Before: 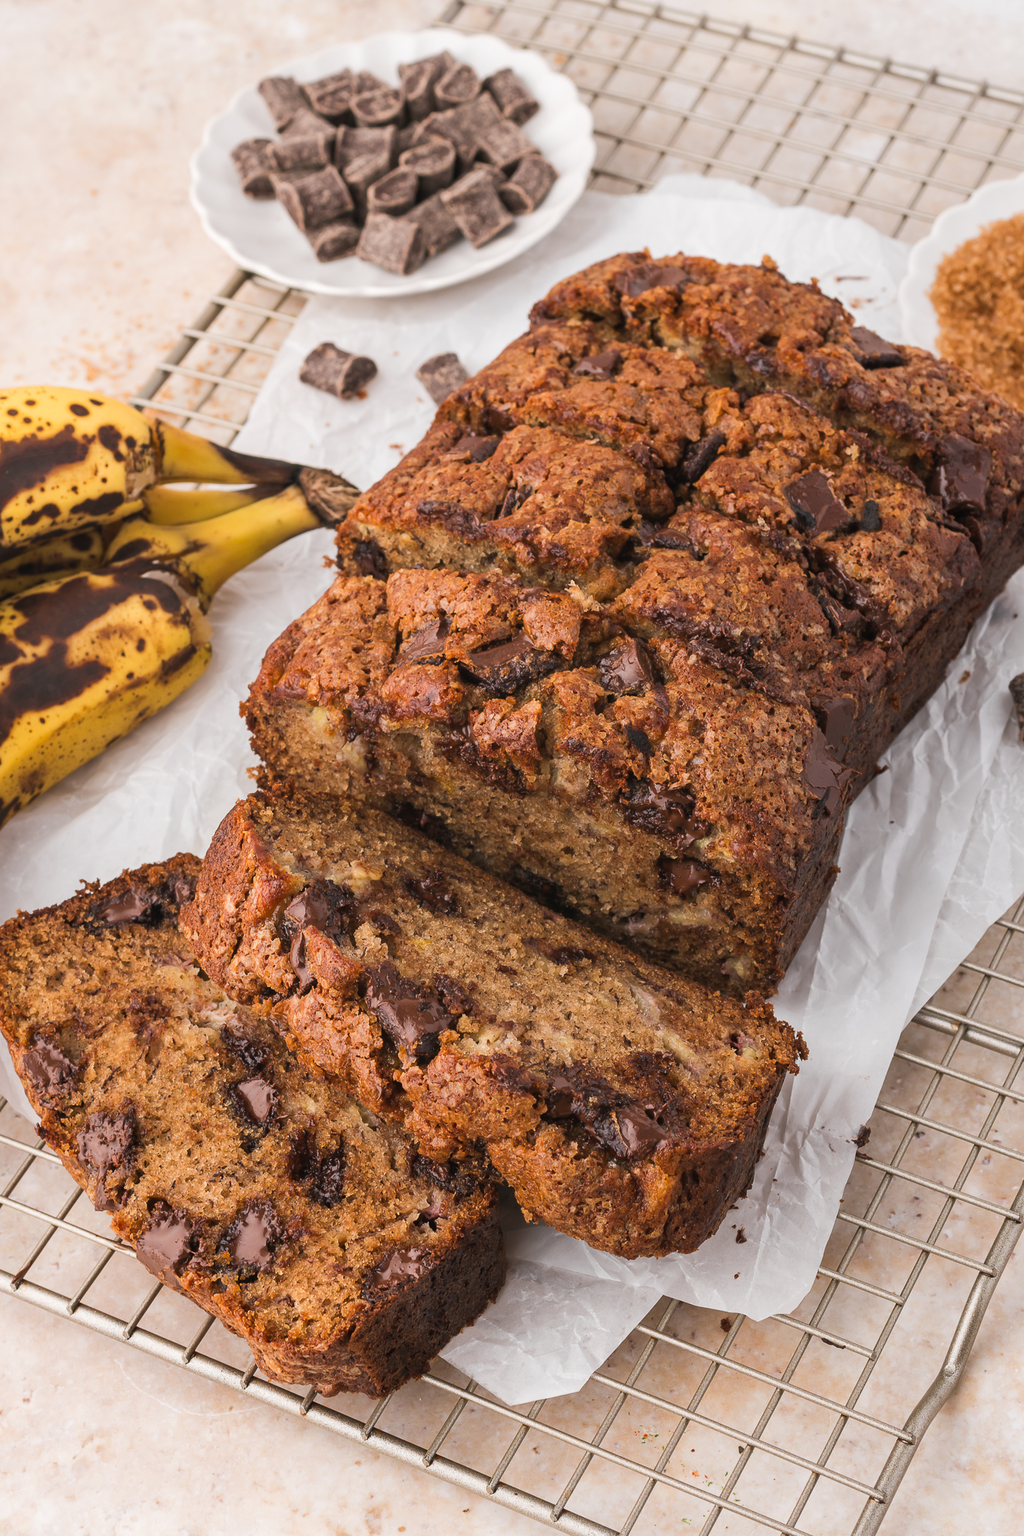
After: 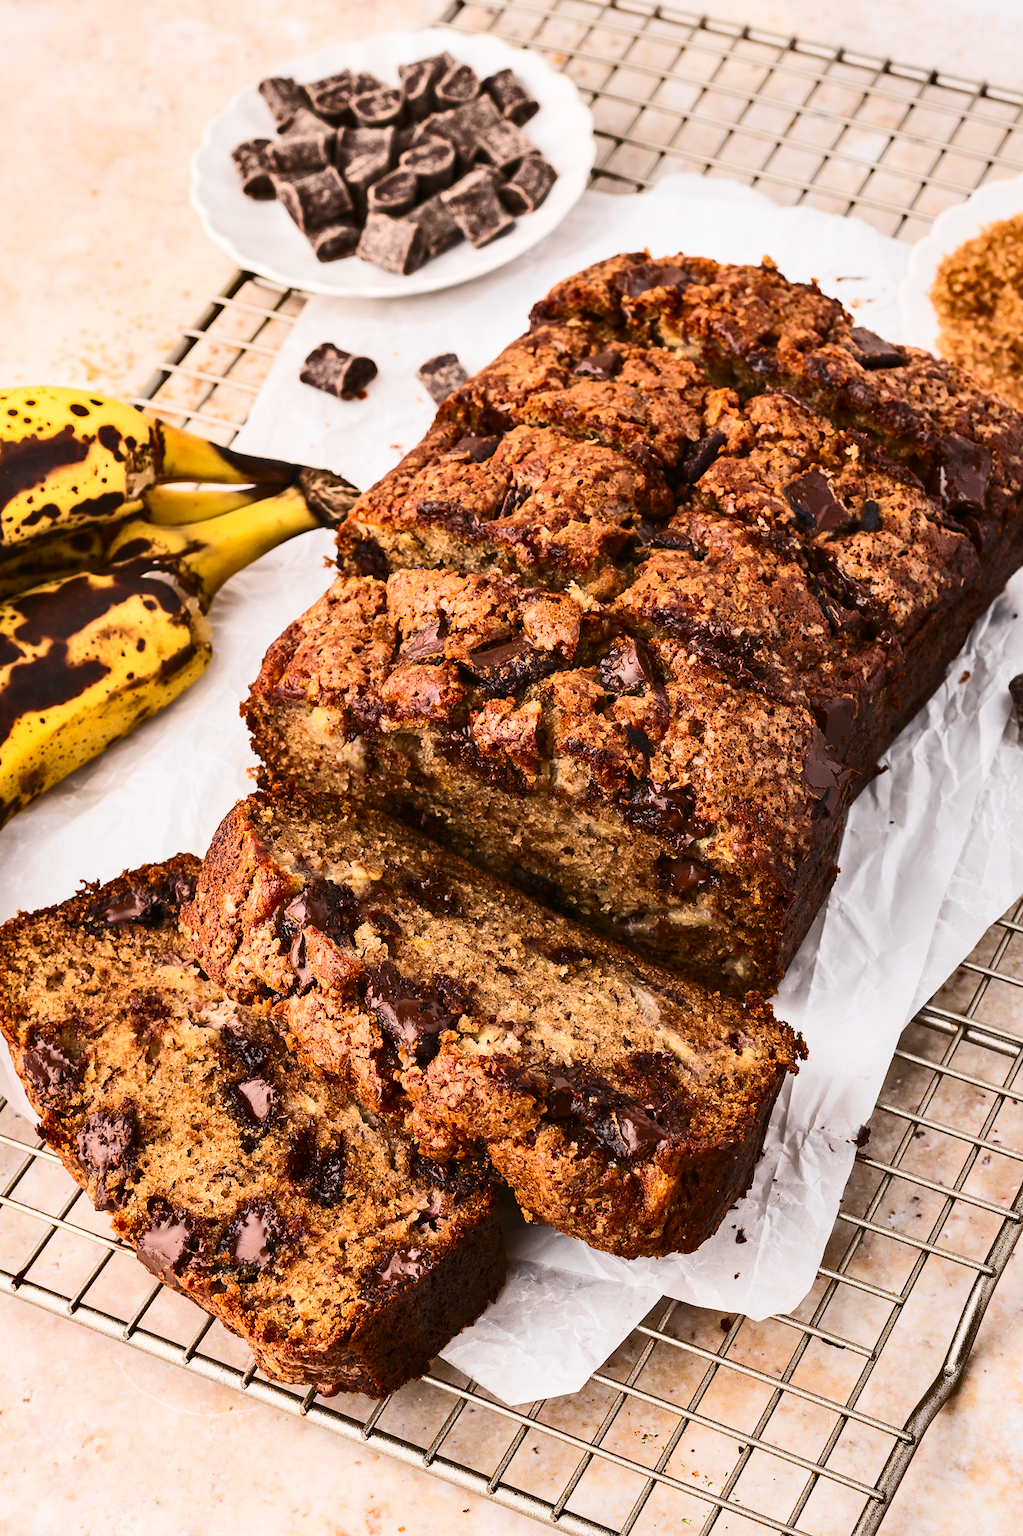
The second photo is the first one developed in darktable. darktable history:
shadows and highlights: shadows 60, highlights -60.23, soften with gaussian
contrast brightness saturation: contrast 0.4, brightness 0.05, saturation 0.25
